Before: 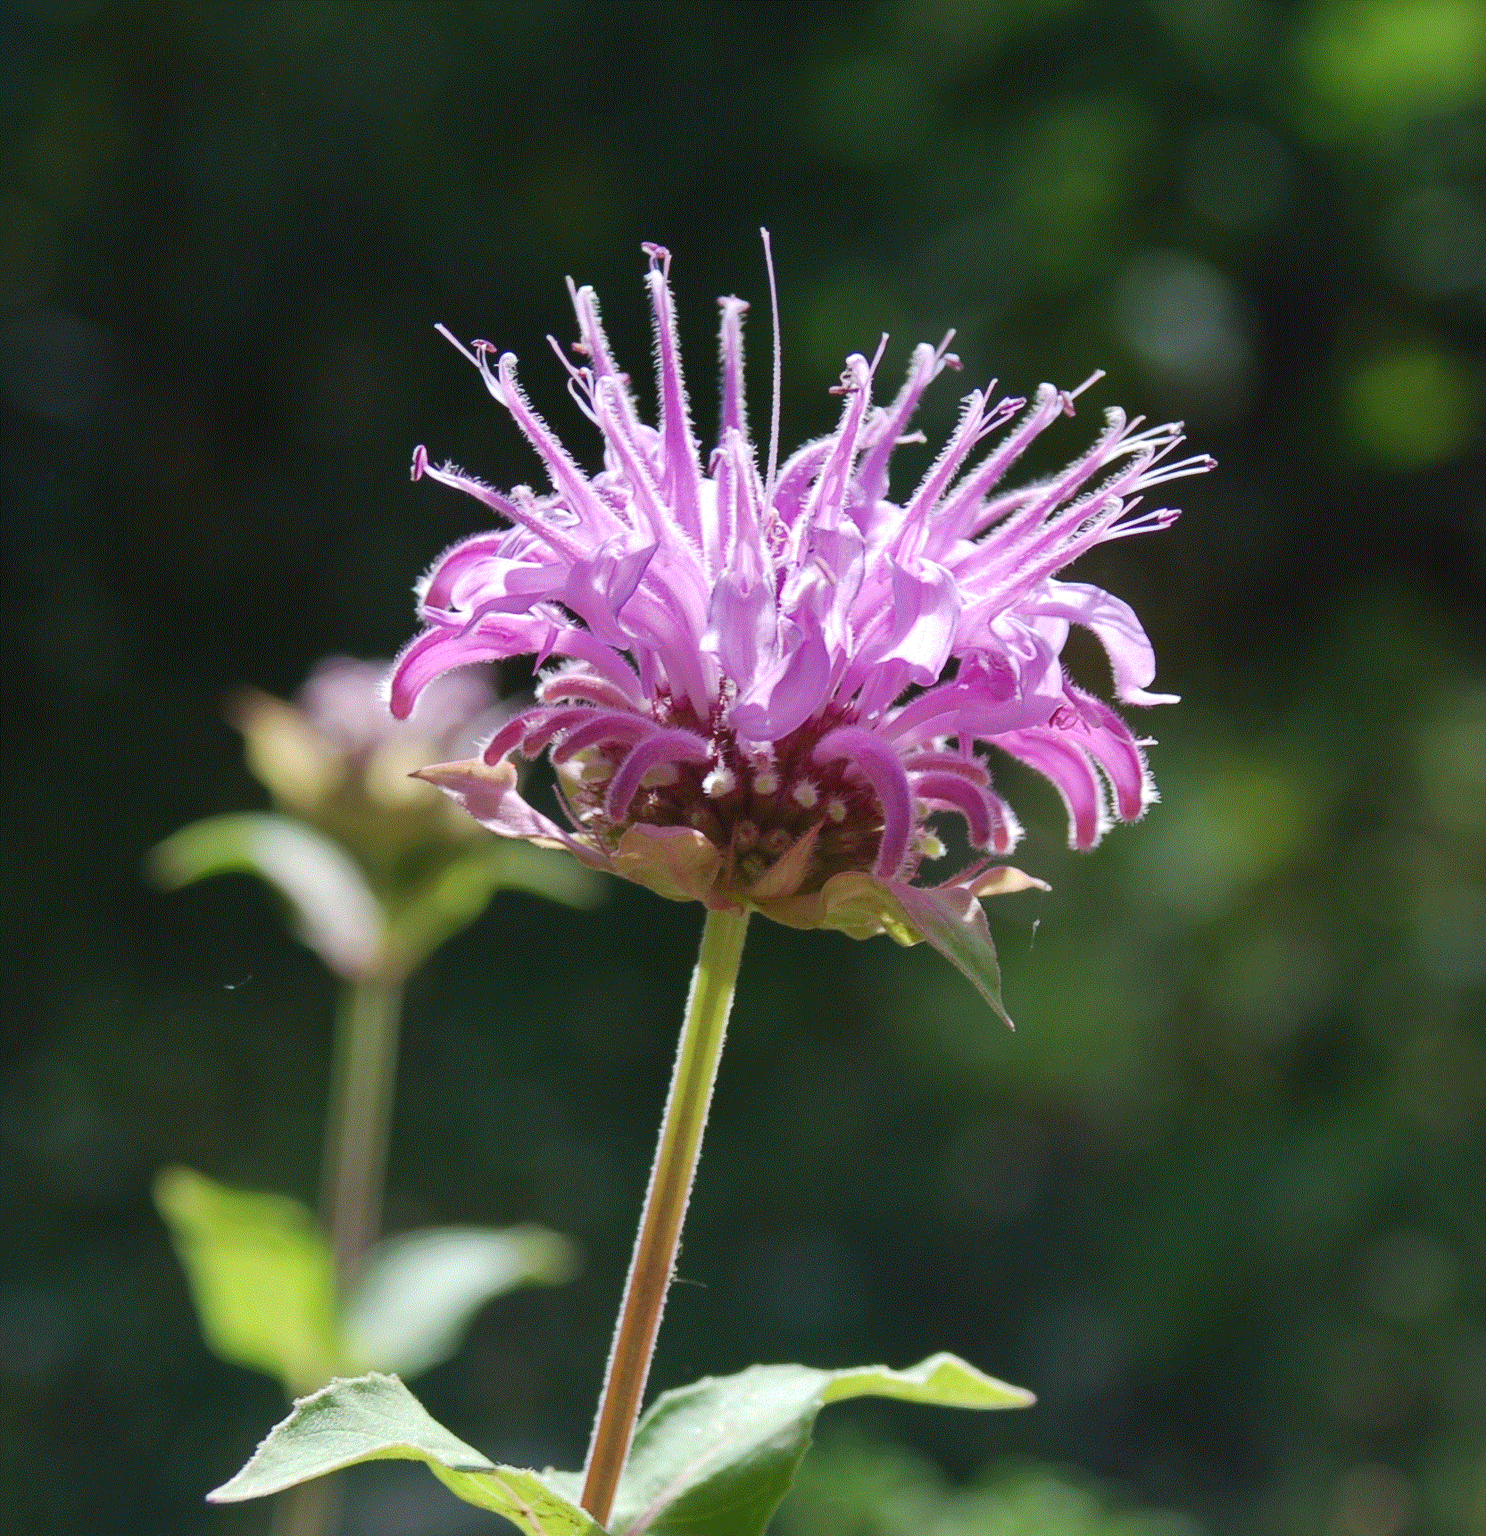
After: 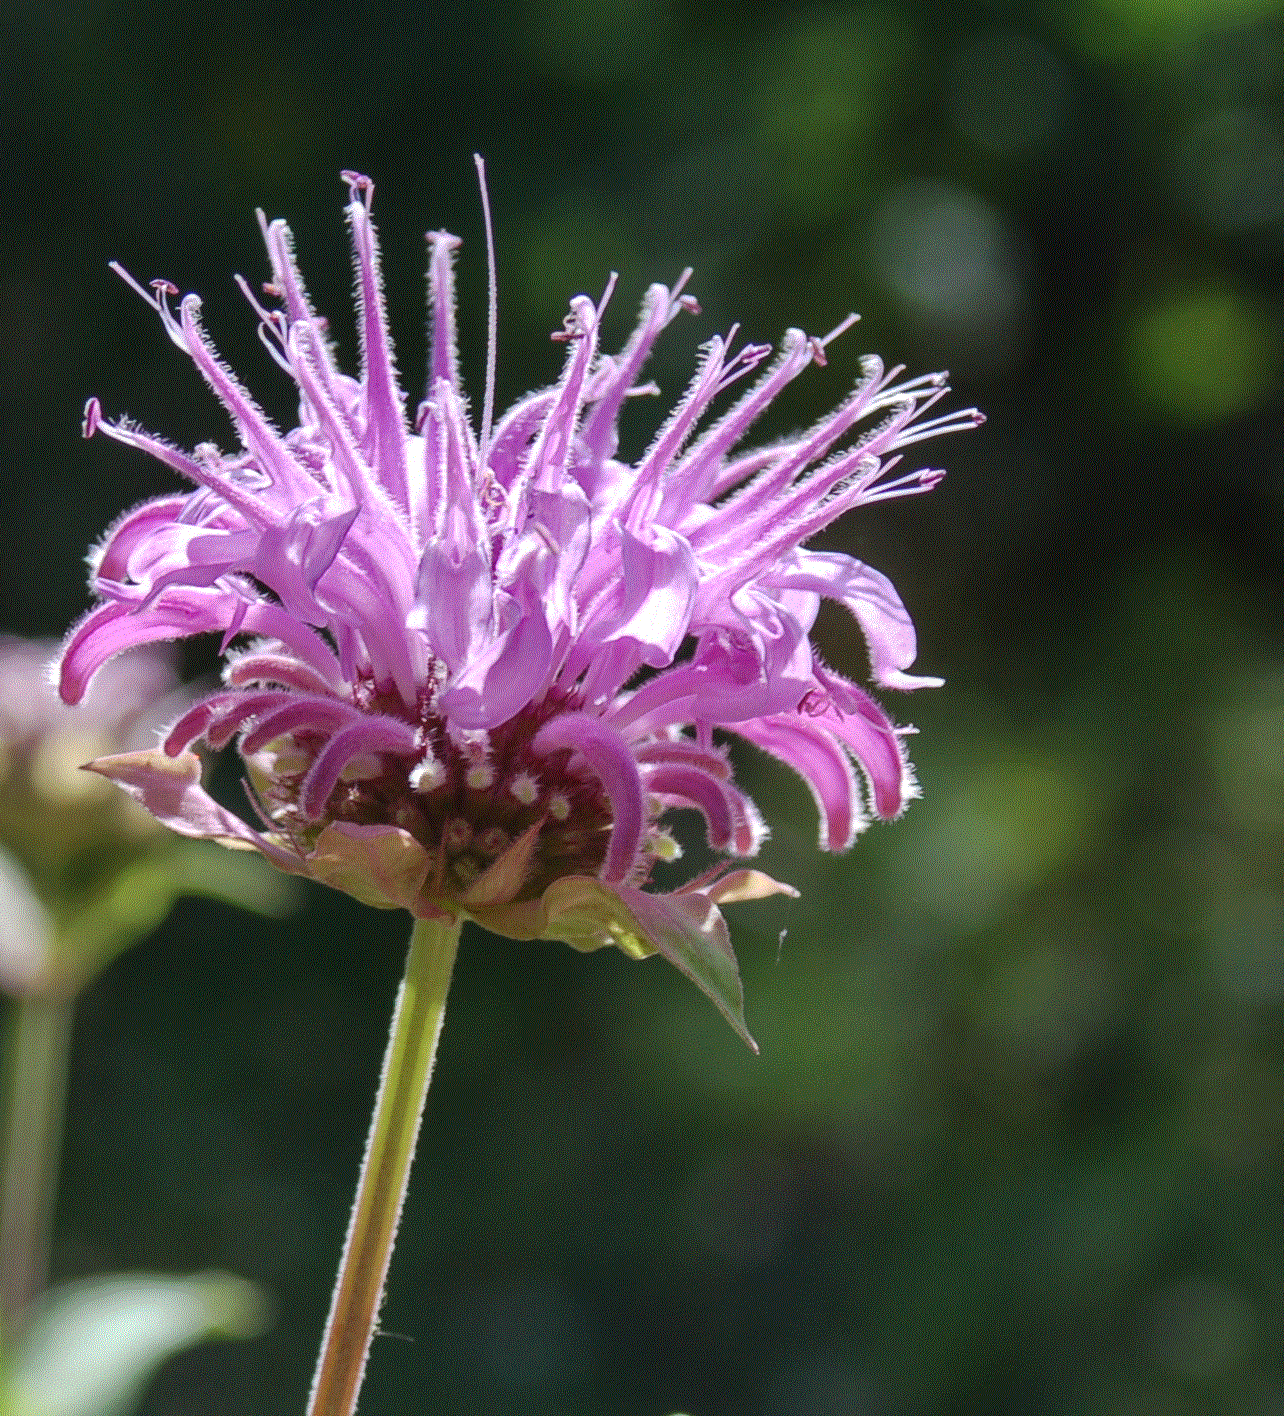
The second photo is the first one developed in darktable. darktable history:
crop: left 22.751%, top 5.885%, bottom 11.696%
local contrast: on, module defaults
base curve: curves: ch0 [(0, 0) (0.74, 0.67) (1, 1)], preserve colors none
